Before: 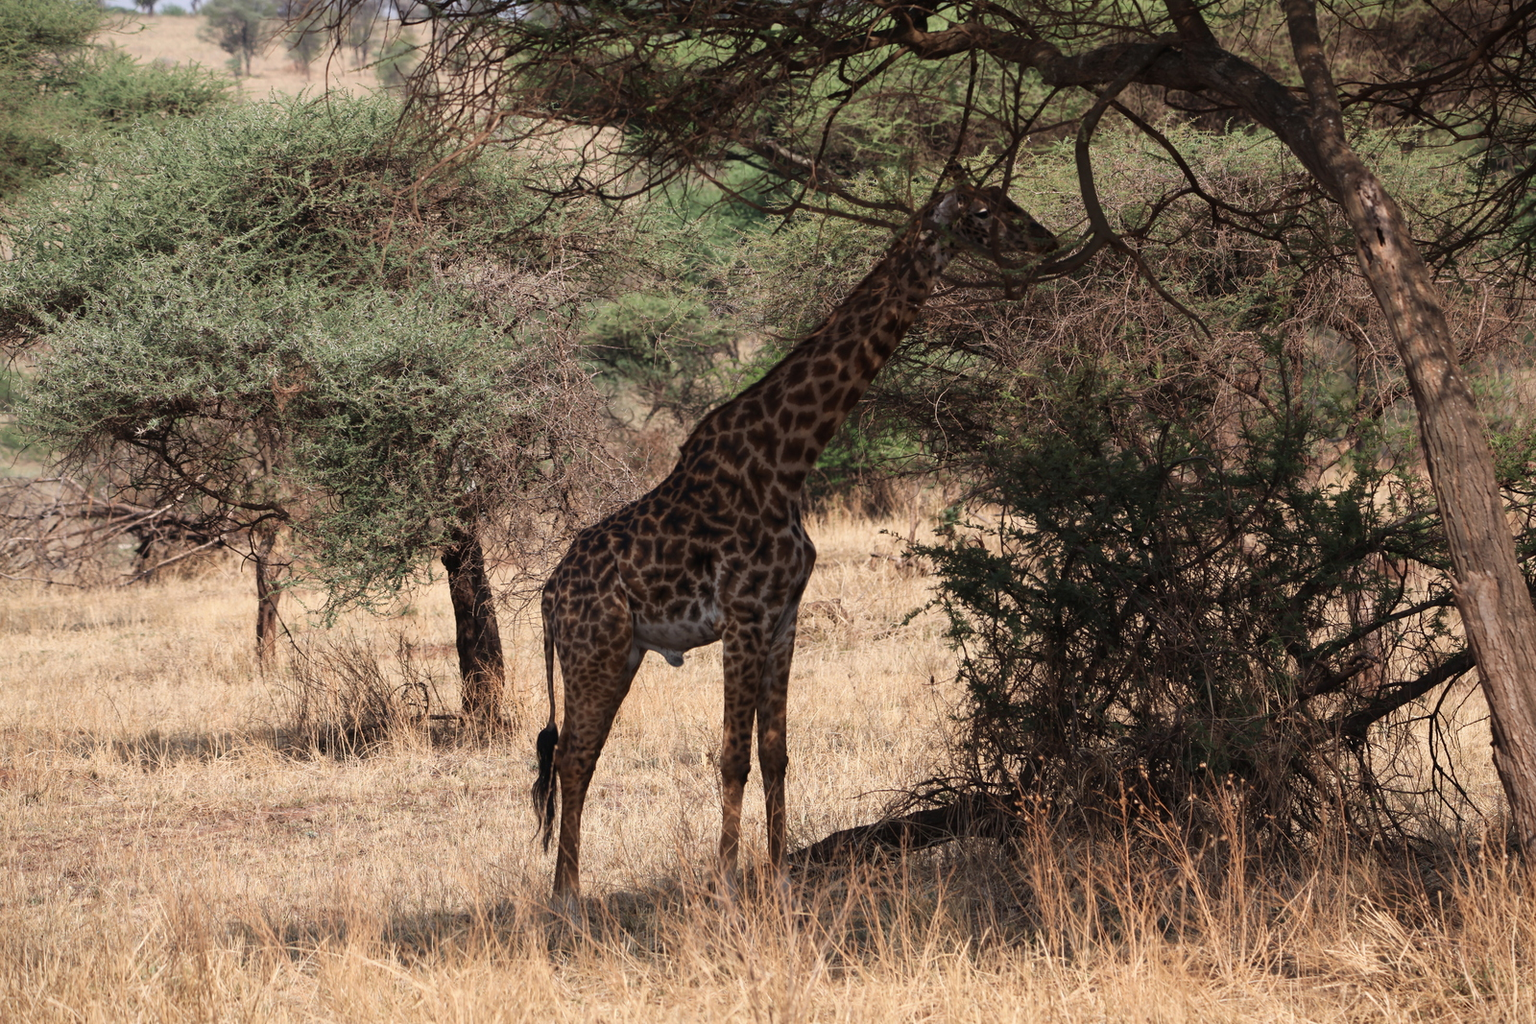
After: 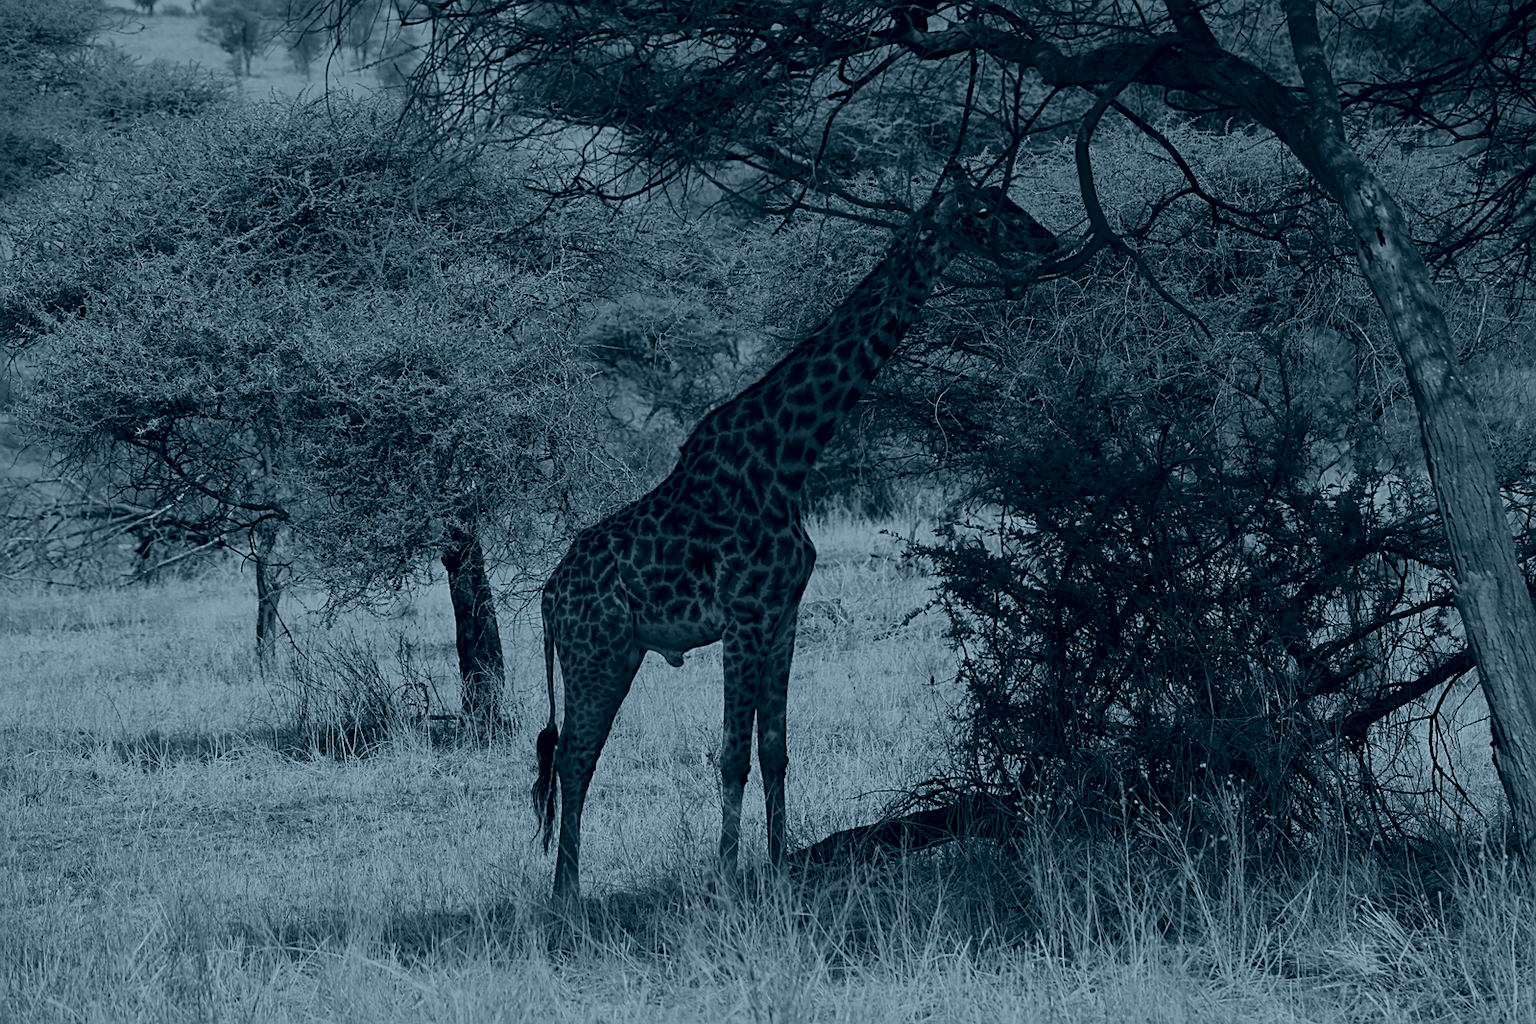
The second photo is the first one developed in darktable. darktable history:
colorize: hue 194.4°, saturation 29%, source mix 61.75%, lightness 3.98%, version 1
sharpen: on, module defaults
white balance: red 0.983, blue 1.036
exposure: black level correction 0, exposure 0.95 EV, compensate exposure bias true, compensate highlight preservation false
